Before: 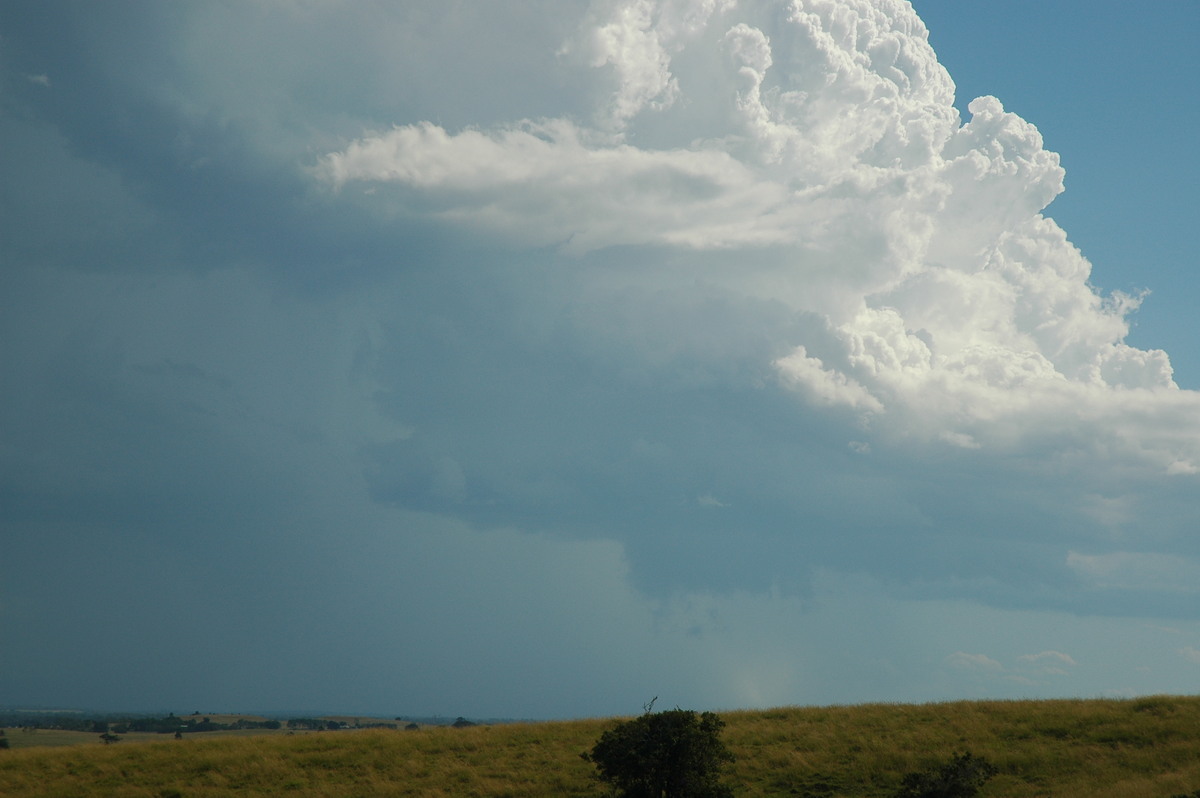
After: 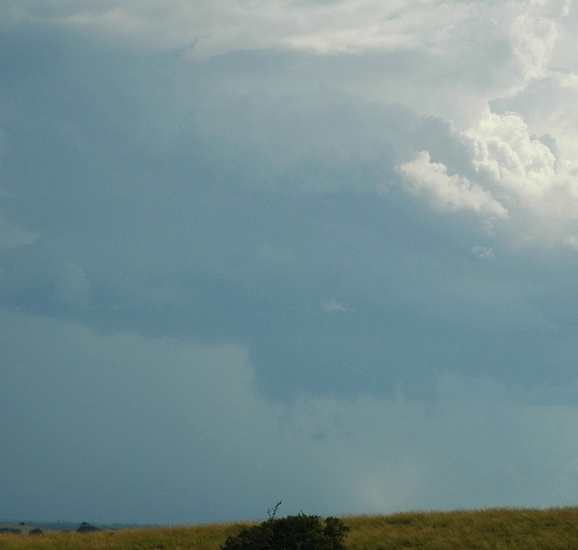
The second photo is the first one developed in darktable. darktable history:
crop: left 31.35%, top 24.56%, right 20.447%, bottom 6.429%
contrast brightness saturation: contrast 0.104, brightness 0.022, saturation 0.024
